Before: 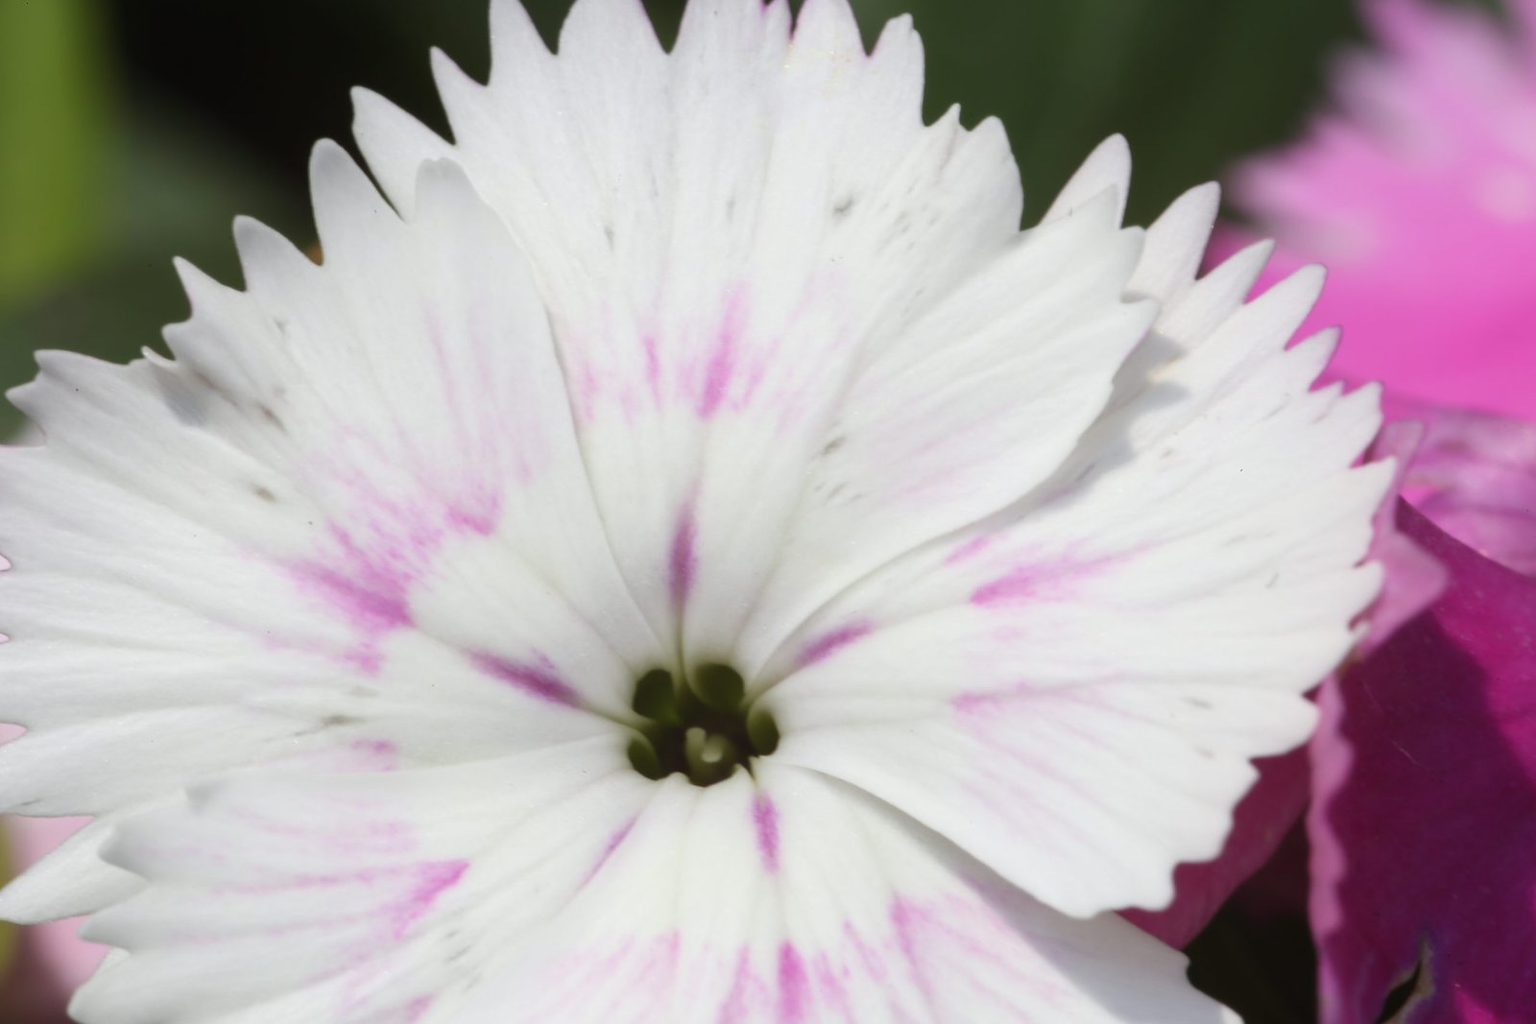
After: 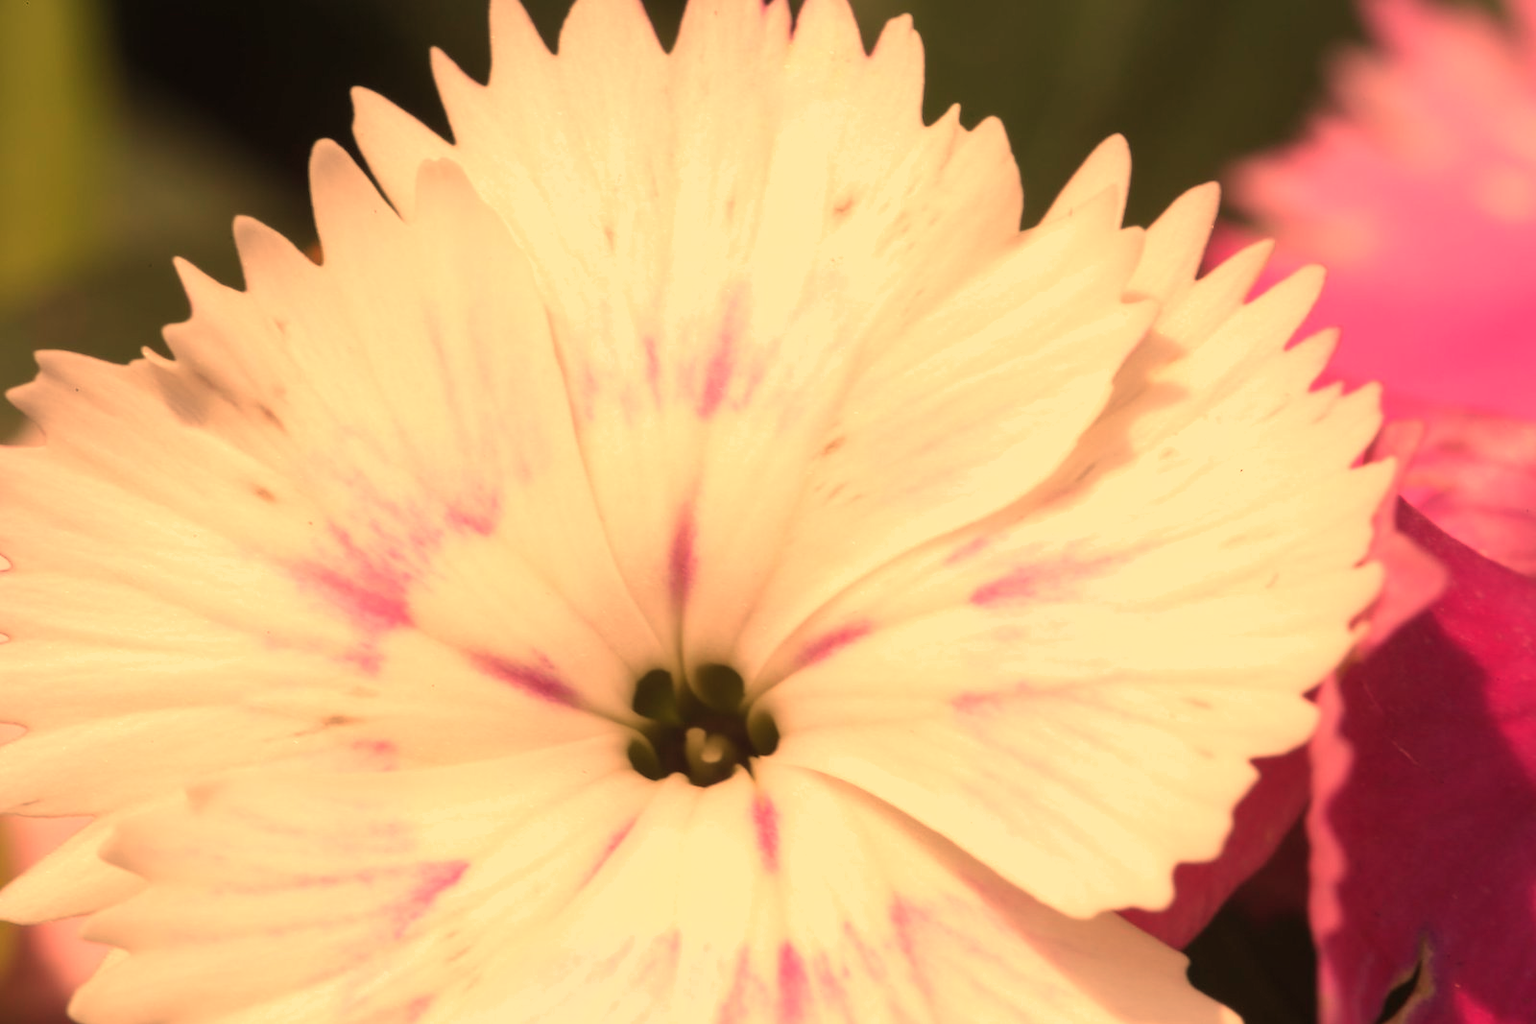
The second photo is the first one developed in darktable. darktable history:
white balance: red 1.467, blue 0.684
shadows and highlights: radius 125.46, shadows 21.19, highlights -21.19, low approximation 0.01
